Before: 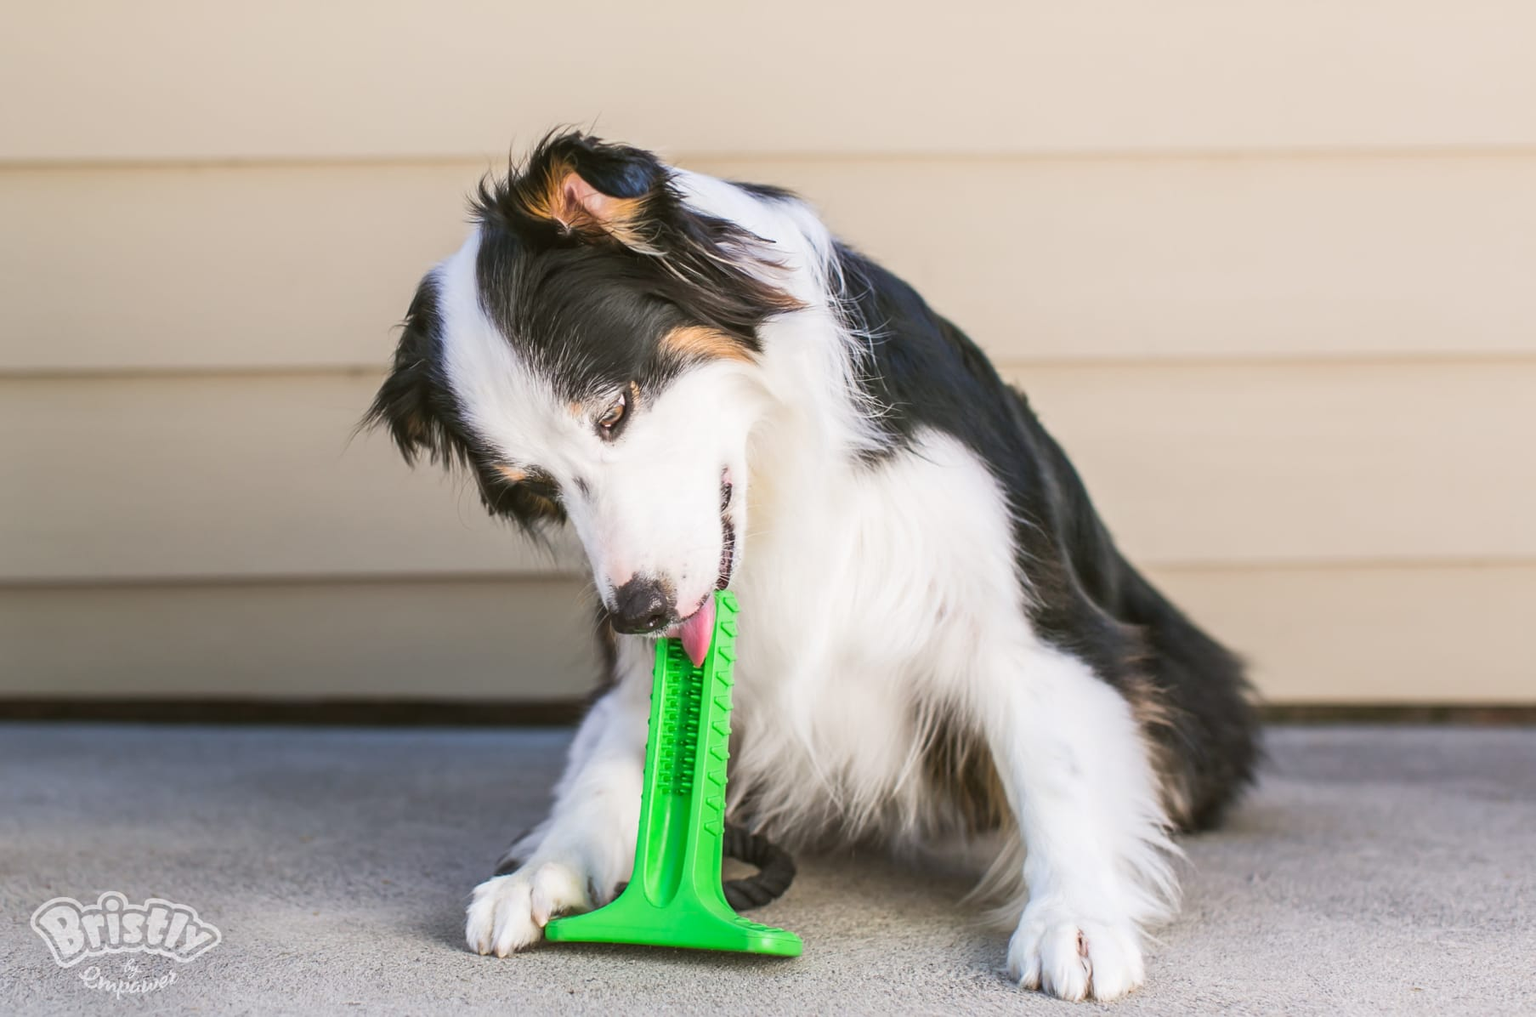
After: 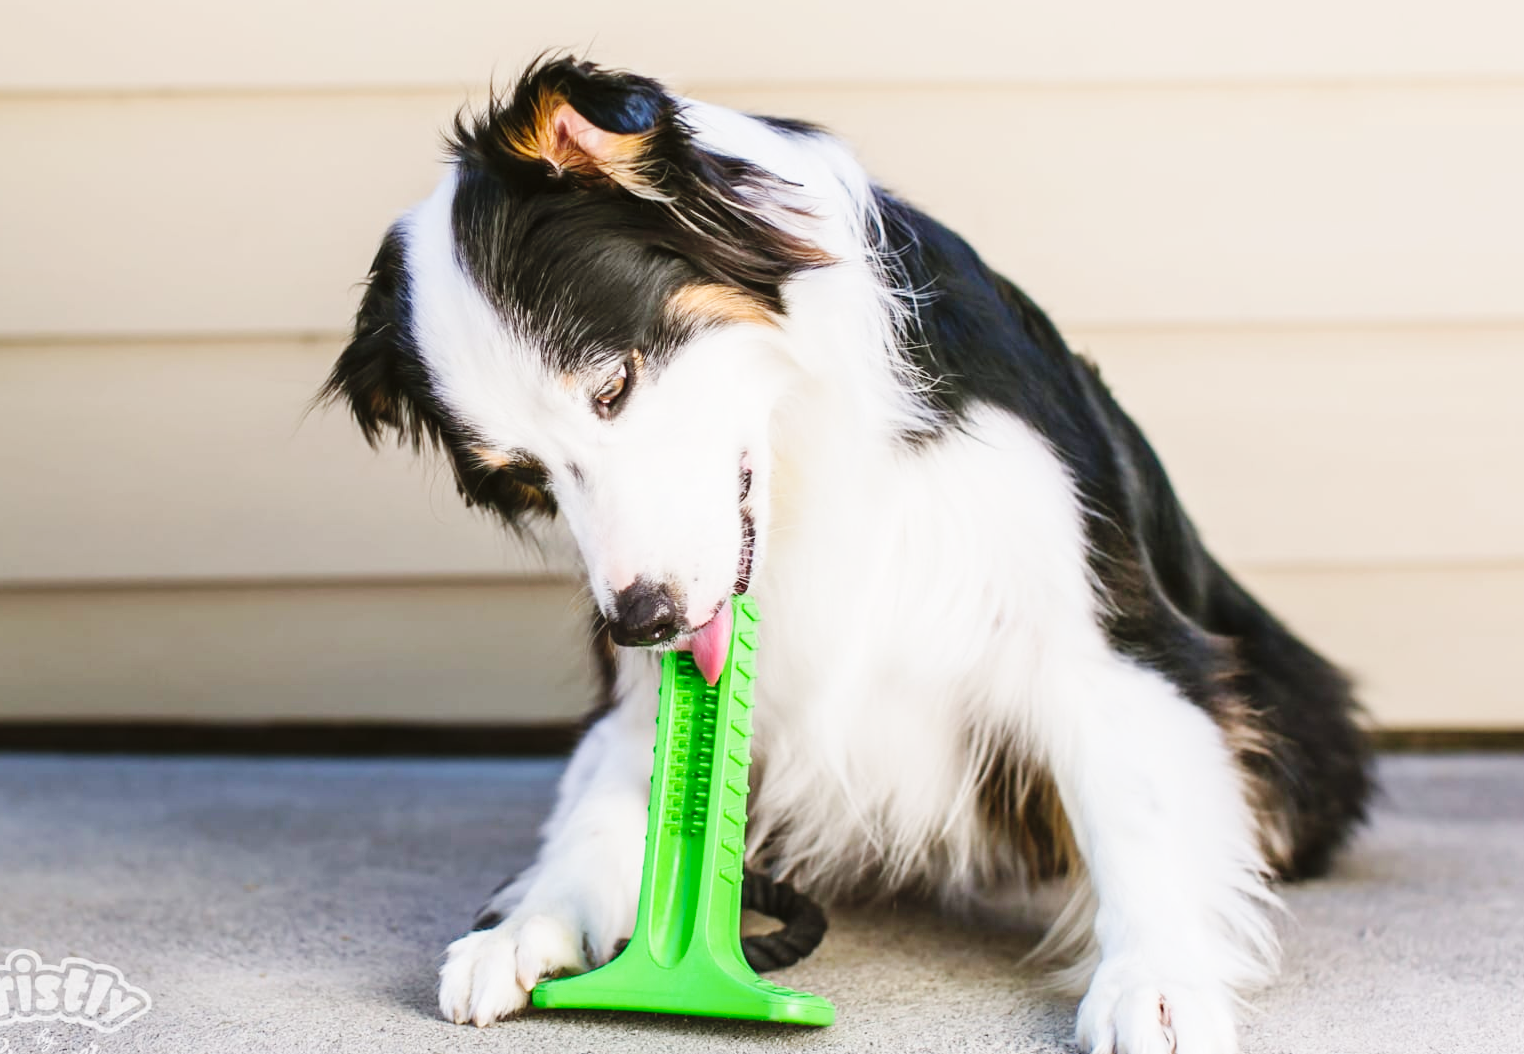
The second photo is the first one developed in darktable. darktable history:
crop: left 6.068%, top 8.301%, right 9.539%, bottom 3.543%
base curve: curves: ch0 [(0, 0) (0.036, 0.025) (0.121, 0.166) (0.206, 0.329) (0.605, 0.79) (1, 1)], preserve colors none
